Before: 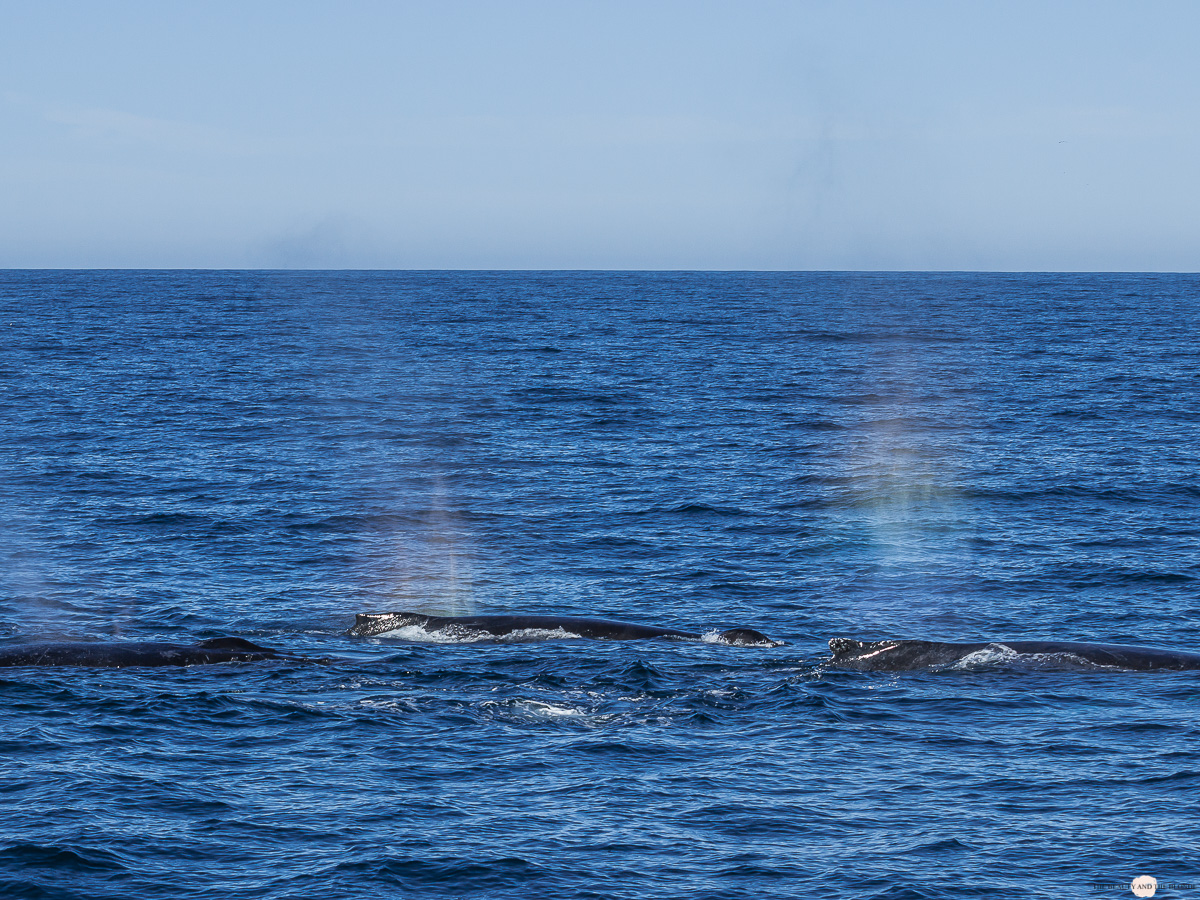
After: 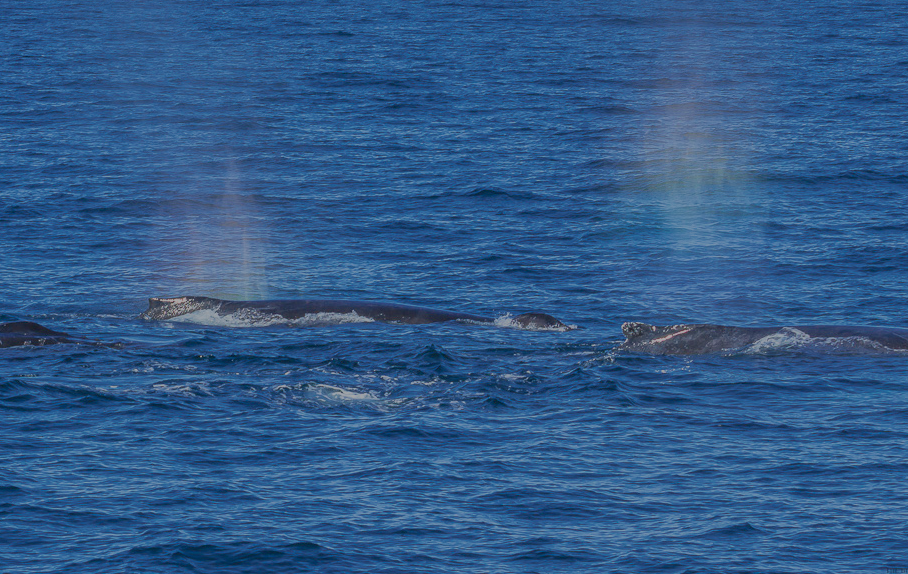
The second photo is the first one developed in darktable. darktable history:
velvia: strength 15%
filmic rgb: black relative exposure -16 EV, white relative exposure 8 EV, threshold 3 EV, hardness 4.17, latitude 50%, contrast 0.5, color science v5 (2021), contrast in shadows safe, contrast in highlights safe, enable highlight reconstruction true
crop and rotate: left 17.299%, top 35.115%, right 7.015%, bottom 1.024%
